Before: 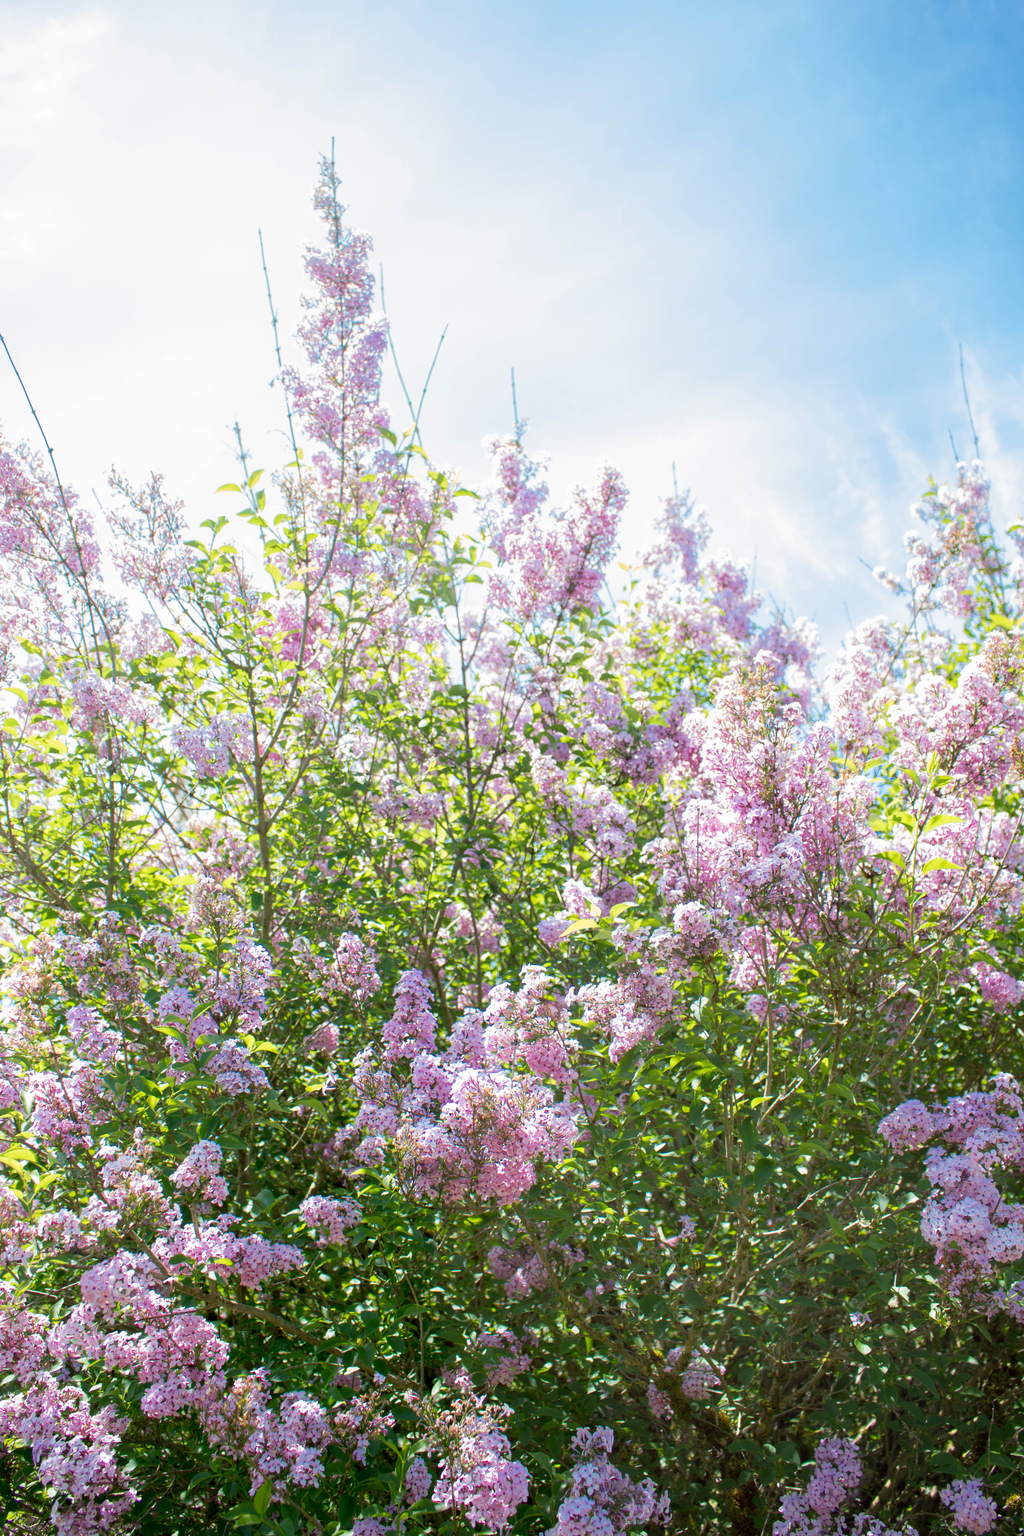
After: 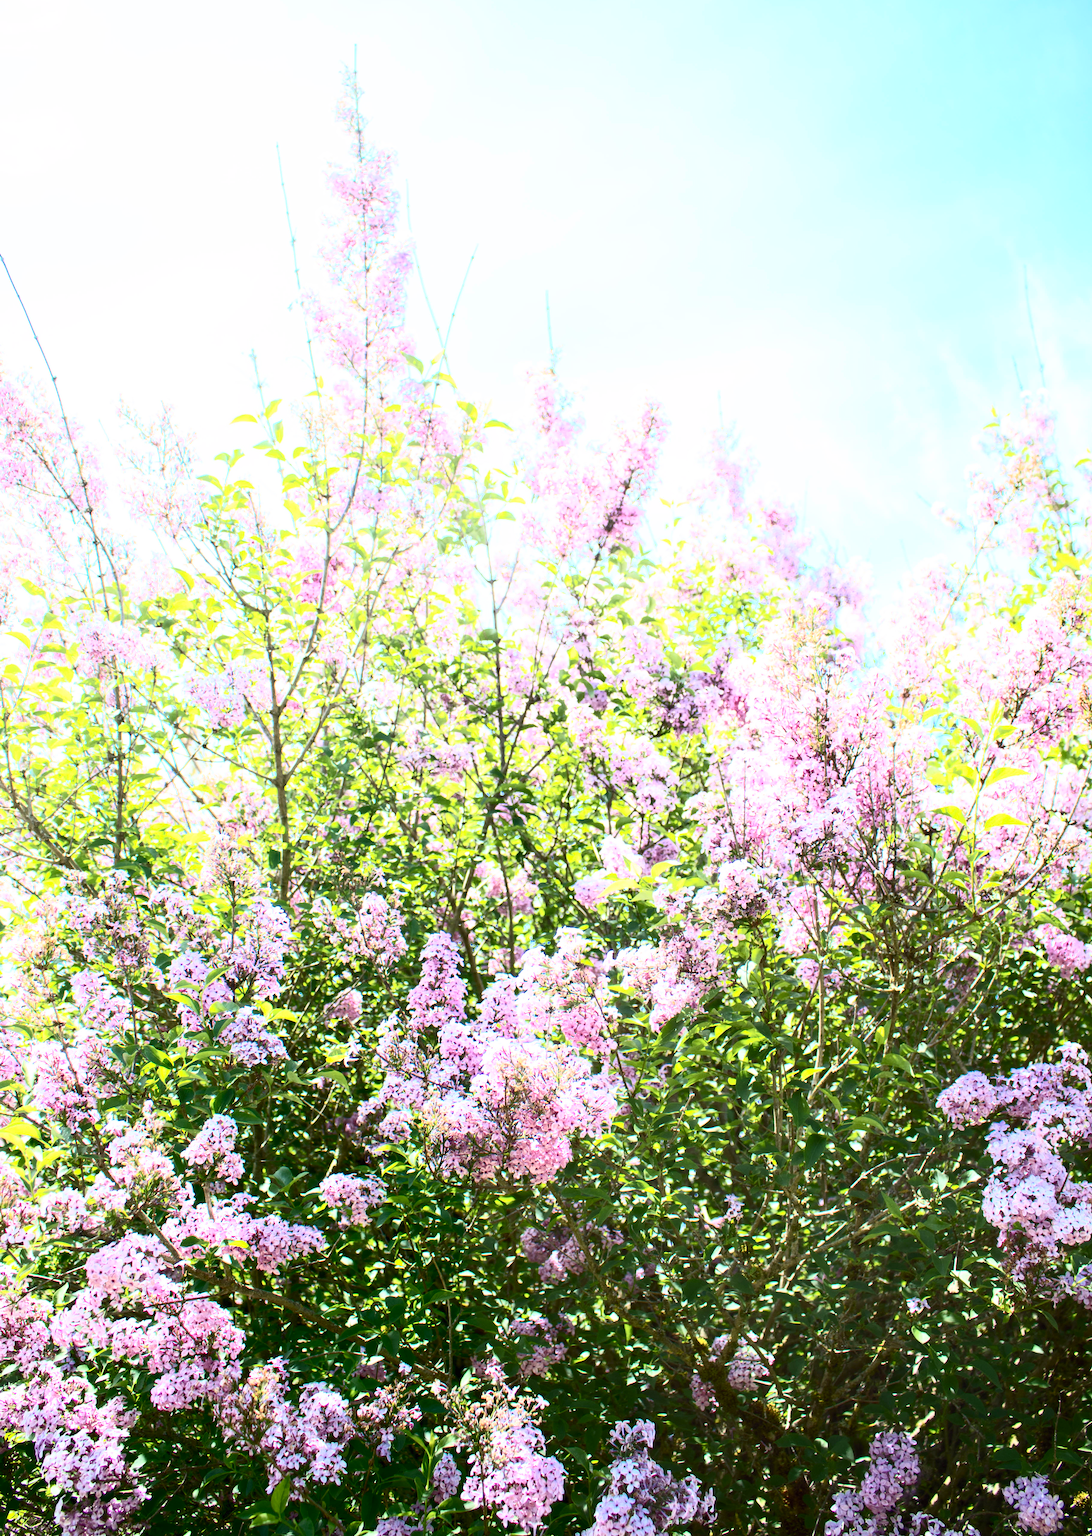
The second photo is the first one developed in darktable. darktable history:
crop and rotate: top 6.25%
contrast brightness saturation: contrast 0.62, brightness 0.34, saturation 0.14
